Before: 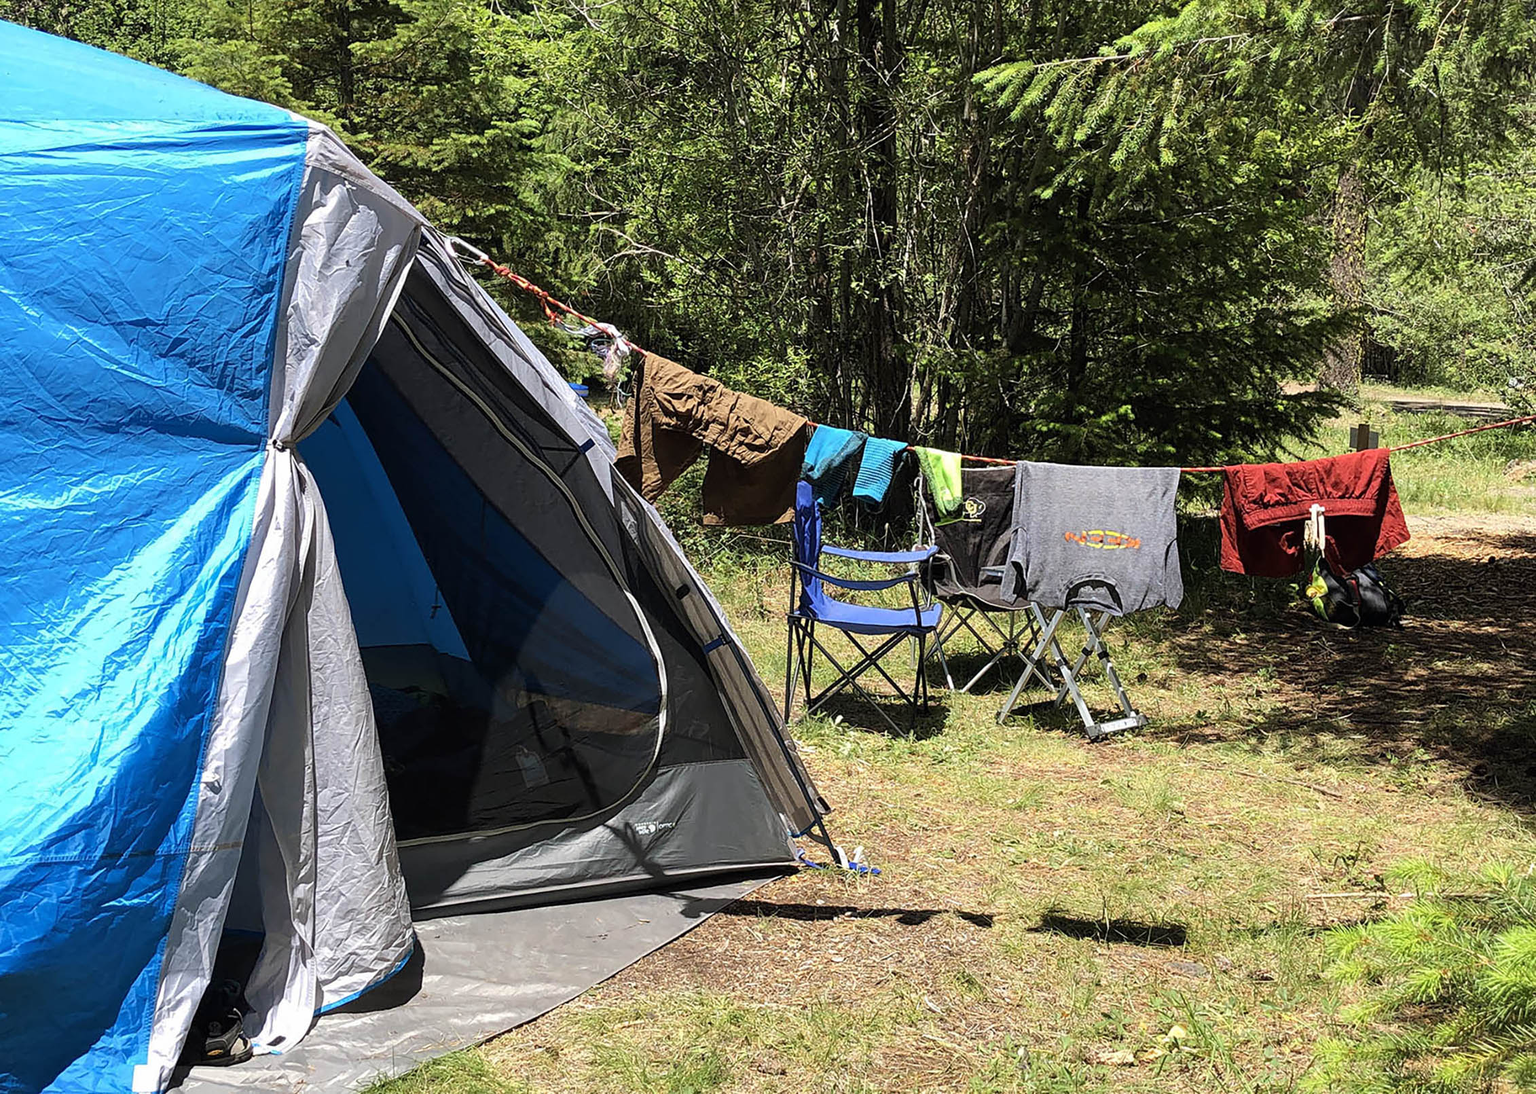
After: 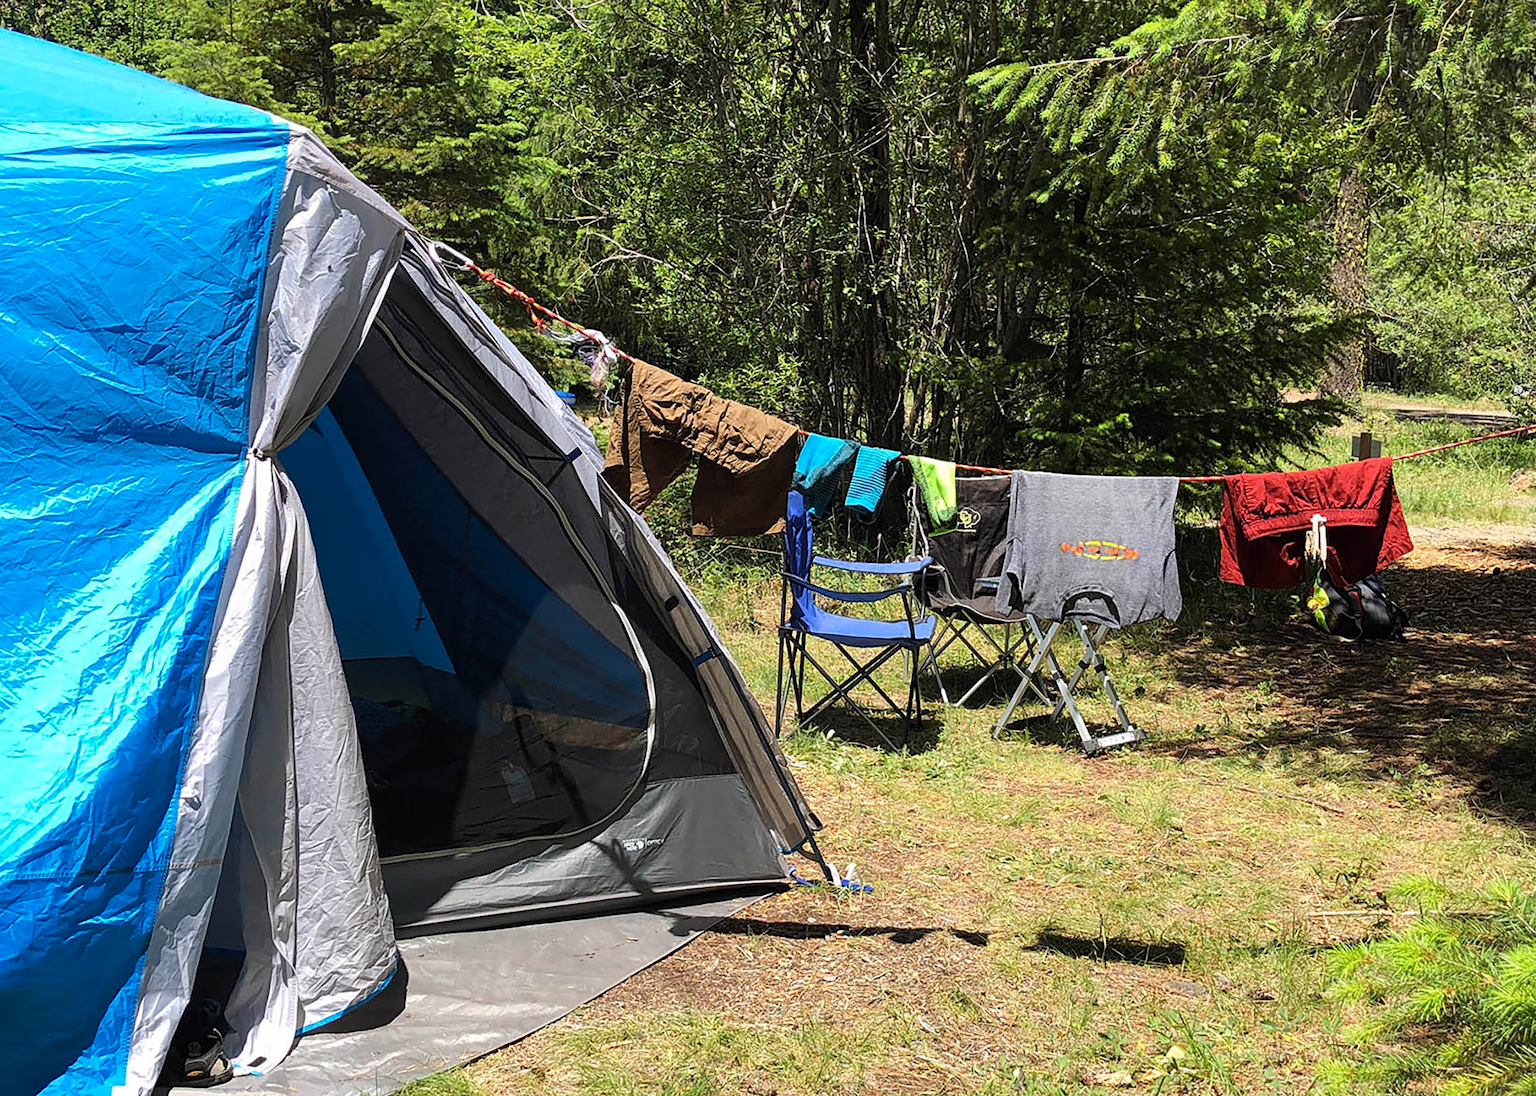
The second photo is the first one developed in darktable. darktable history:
crop: left 1.627%, right 0.286%, bottom 1.659%
